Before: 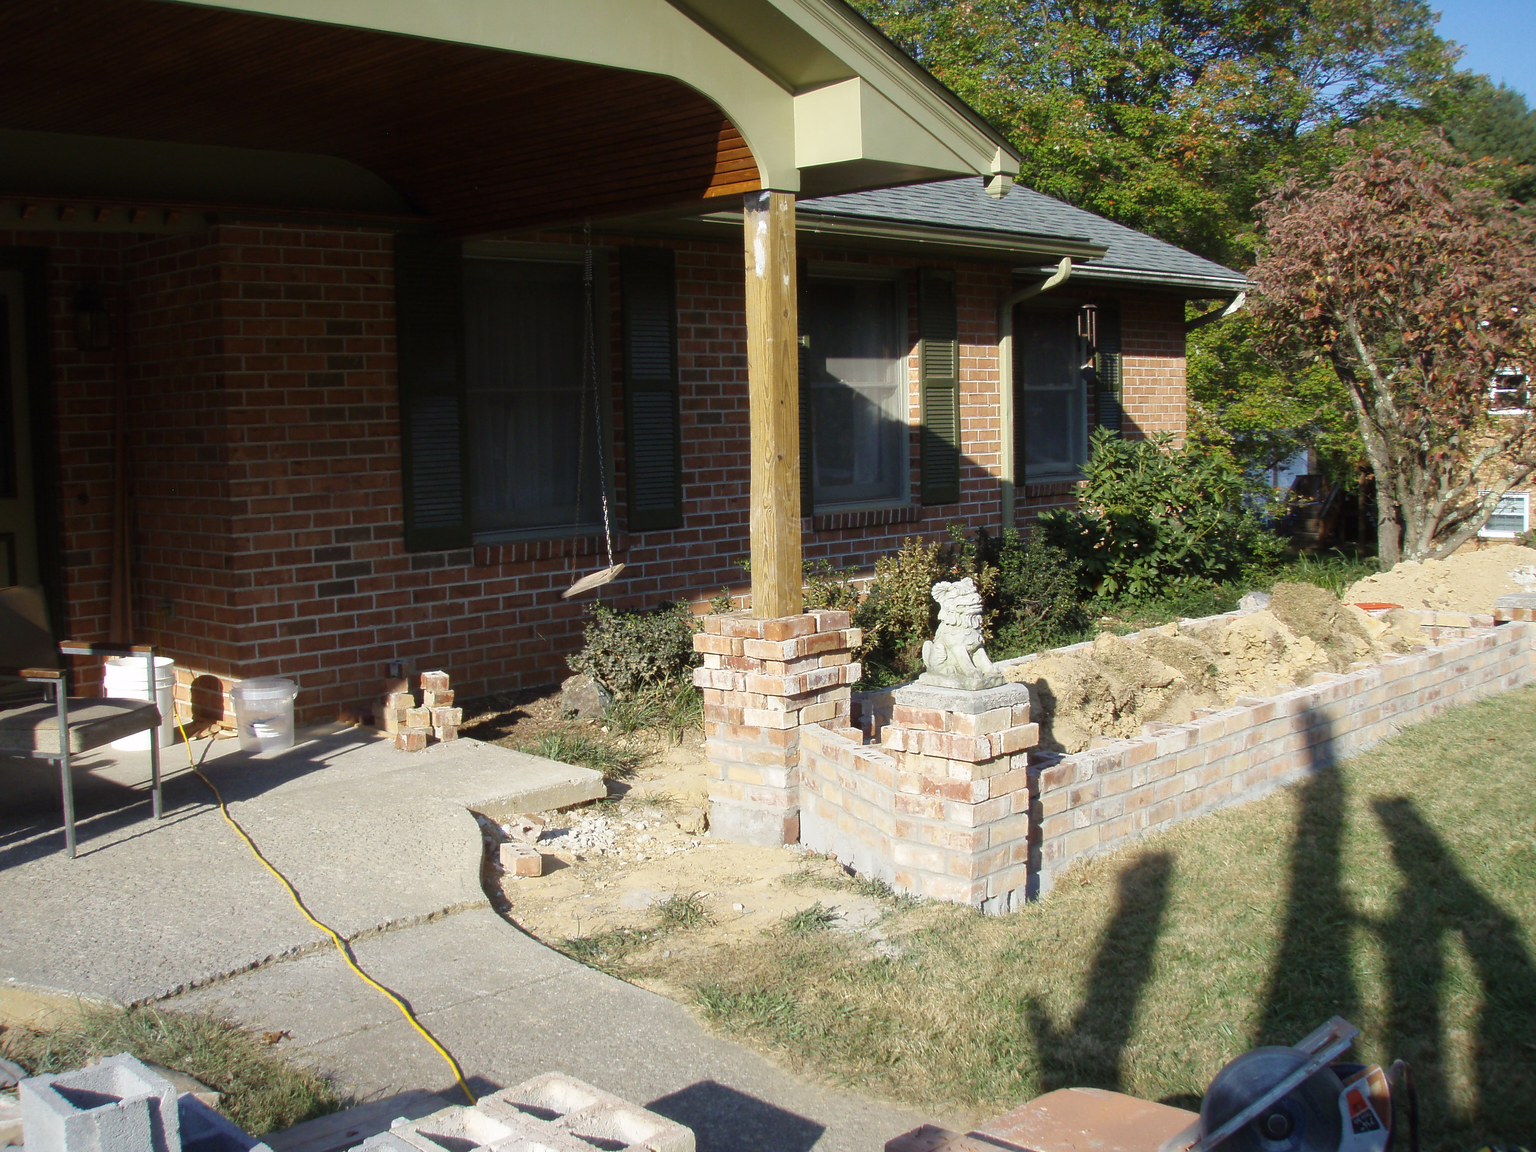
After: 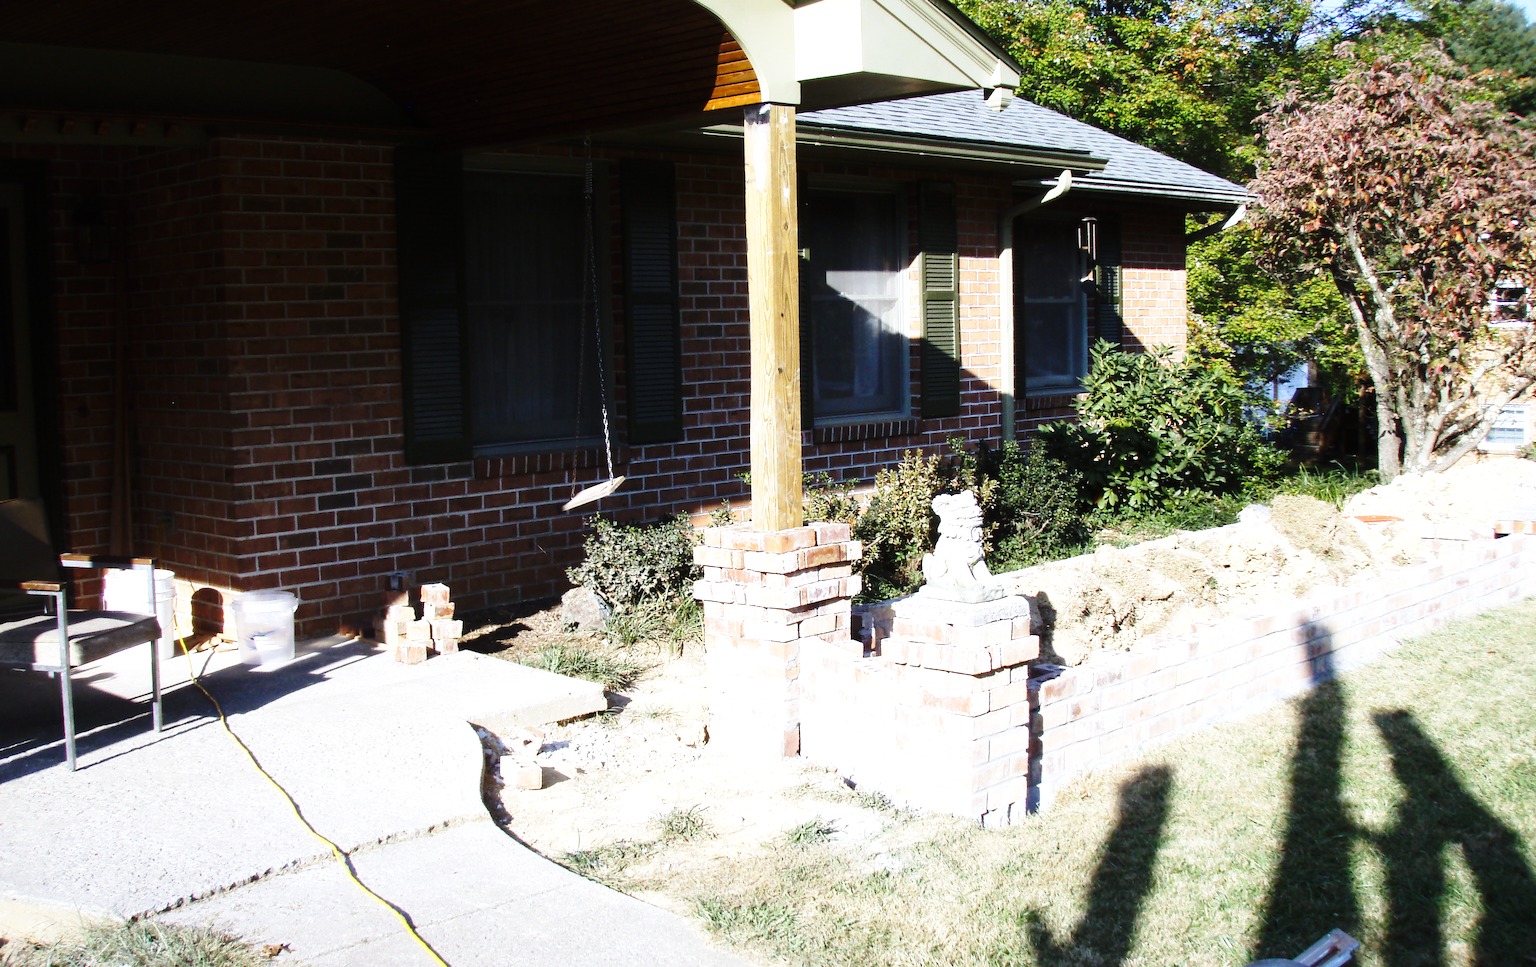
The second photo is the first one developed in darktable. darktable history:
crop: top 7.625%, bottom 8.027%
white balance: red 0.967, blue 1.119, emerald 0.756
base curve: curves: ch0 [(0, 0) (0.028, 0.03) (0.121, 0.232) (0.46, 0.748) (0.859, 0.968) (1, 1)], preserve colors none
tone equalizer: -8 EV -0.75 EV, -7 EV -0.7 EV, -6 EV -0.6 EV, -5 EV -0.4 EV, -3 EV 0.4 EV, -2 EV 0.6 EV, -1 EV 0.7 EV, +0 EV 0.75 EV, edges refinement/feathering 500, mask exposure compensation -1.57 EV, preserve details no
